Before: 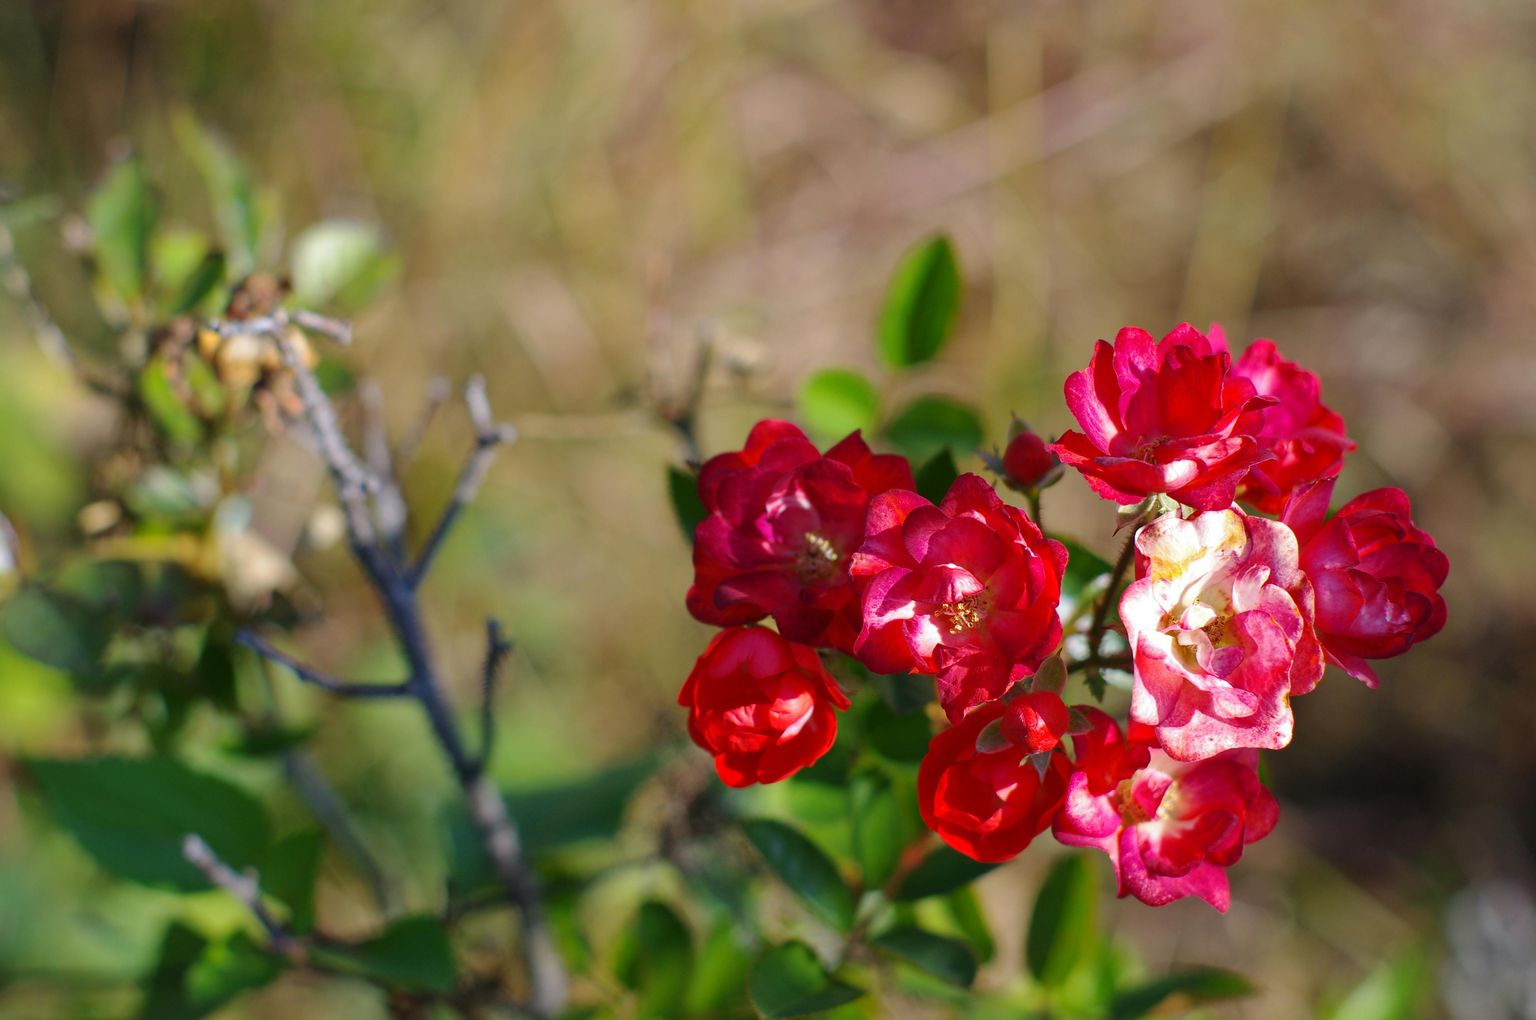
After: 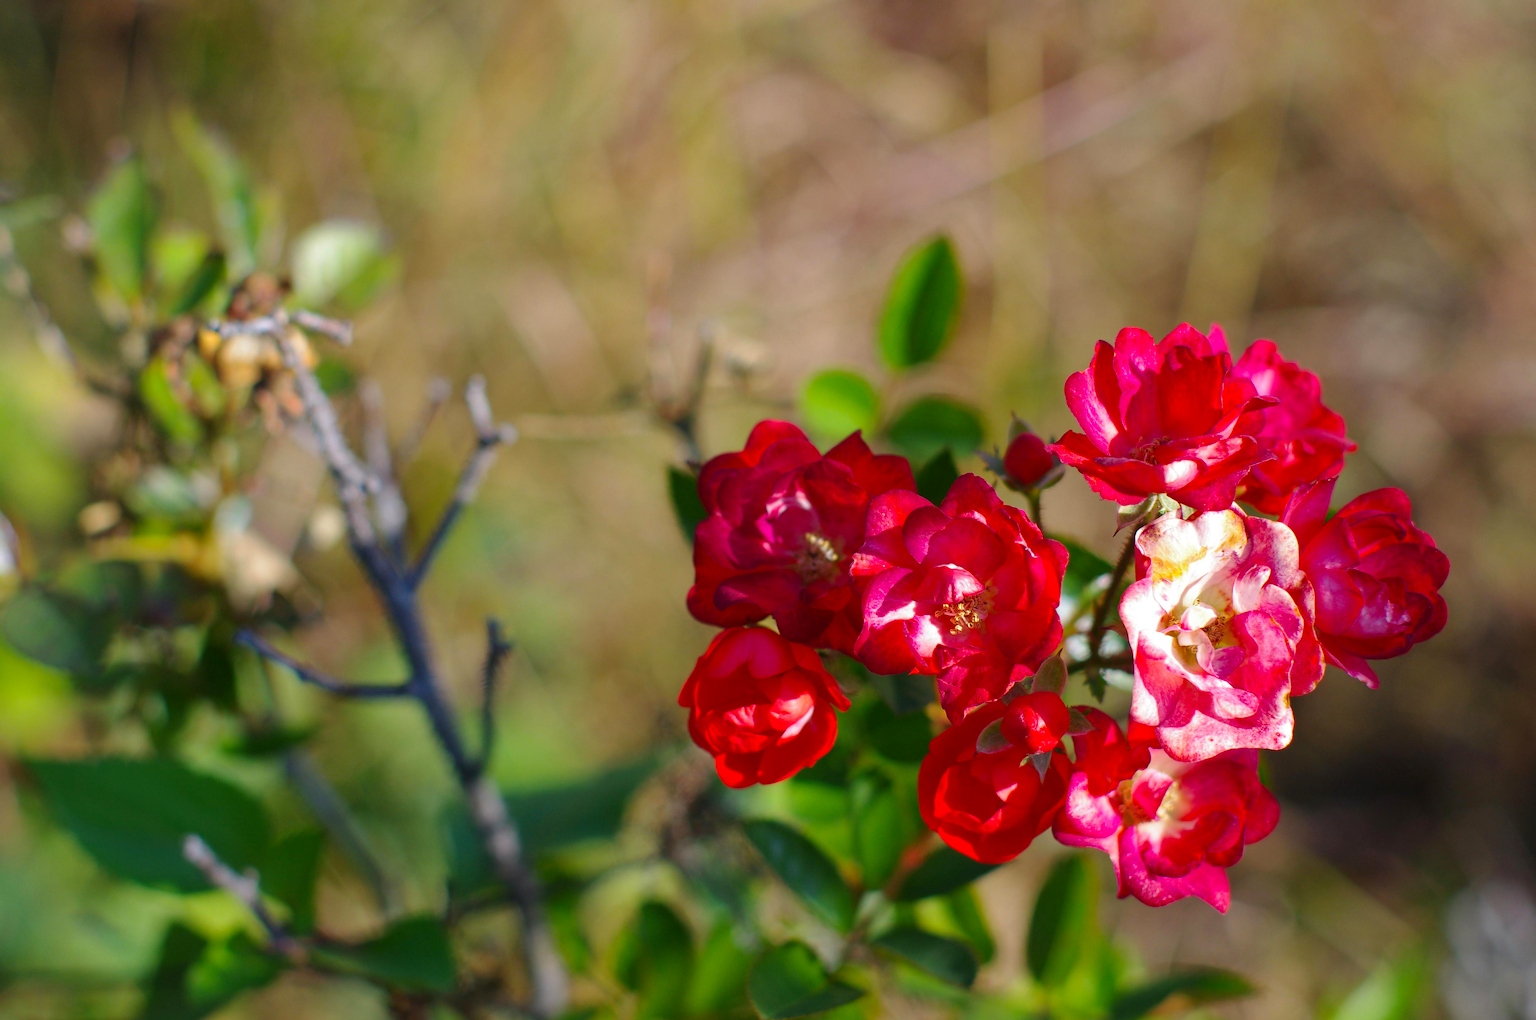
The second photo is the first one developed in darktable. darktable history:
exposure: compensate highlight preservation false
contrast brightness saturation: saturation 0.13
